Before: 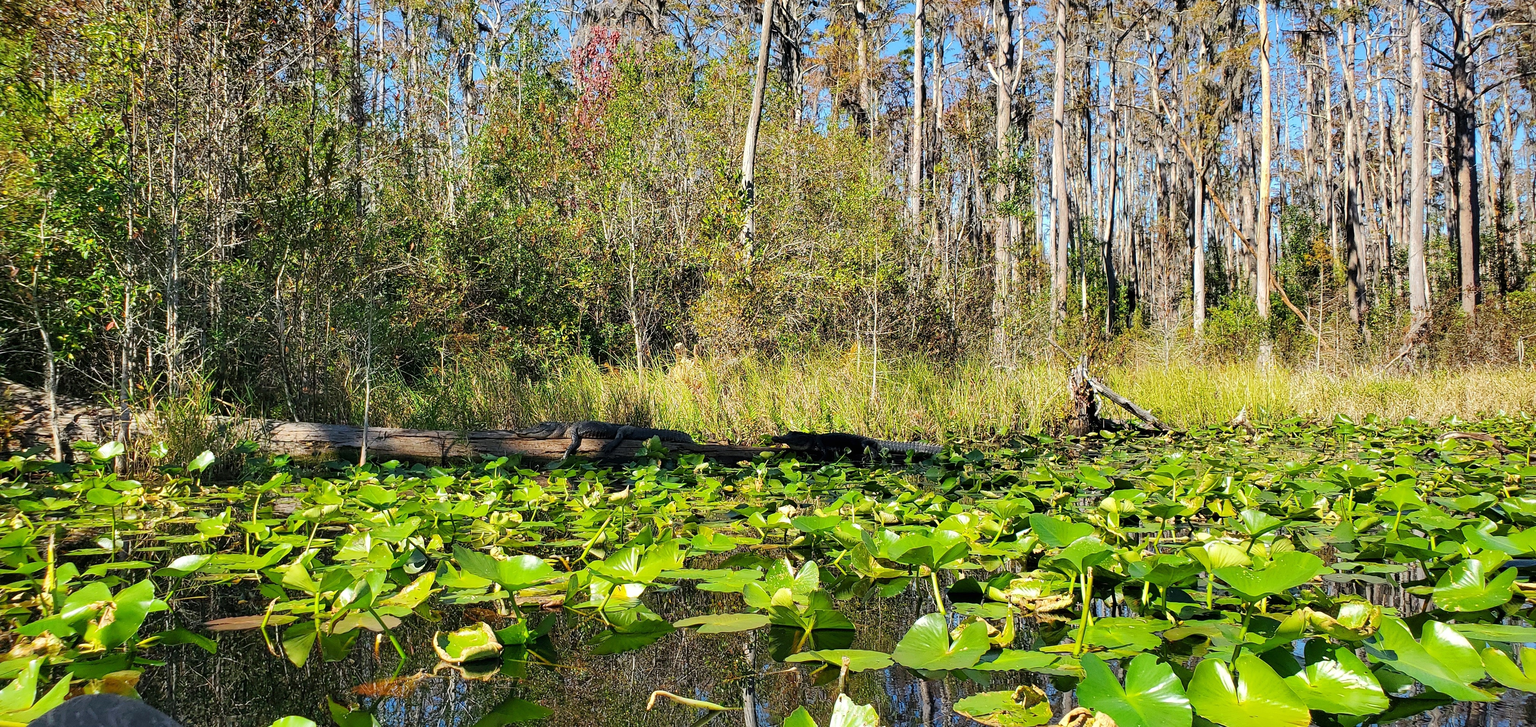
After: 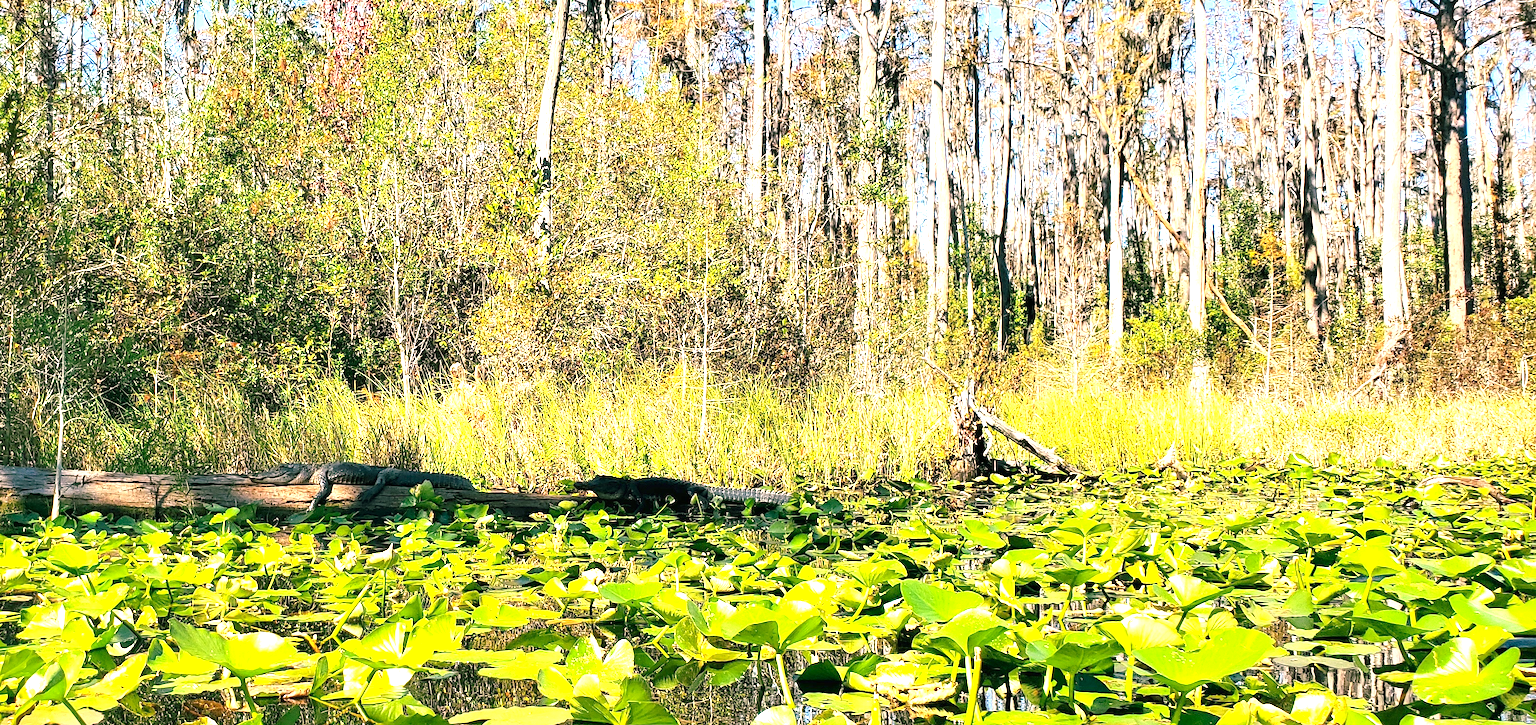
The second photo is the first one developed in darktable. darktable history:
exposure: black level correction 0, exposure 1.287 EV, compensate highlight preservation false
color balance rgb: shadows lift › chroma 11.638%, shadows lift › hue 133.11°, highlights gain › chroma 3.293%, highlights gain › hue 55.63°, perceptual saturation grading › global saturation 0.392%
crop and rotate: left 20.825%, top 7.812%, right 0.343%, bottom 13.42%
